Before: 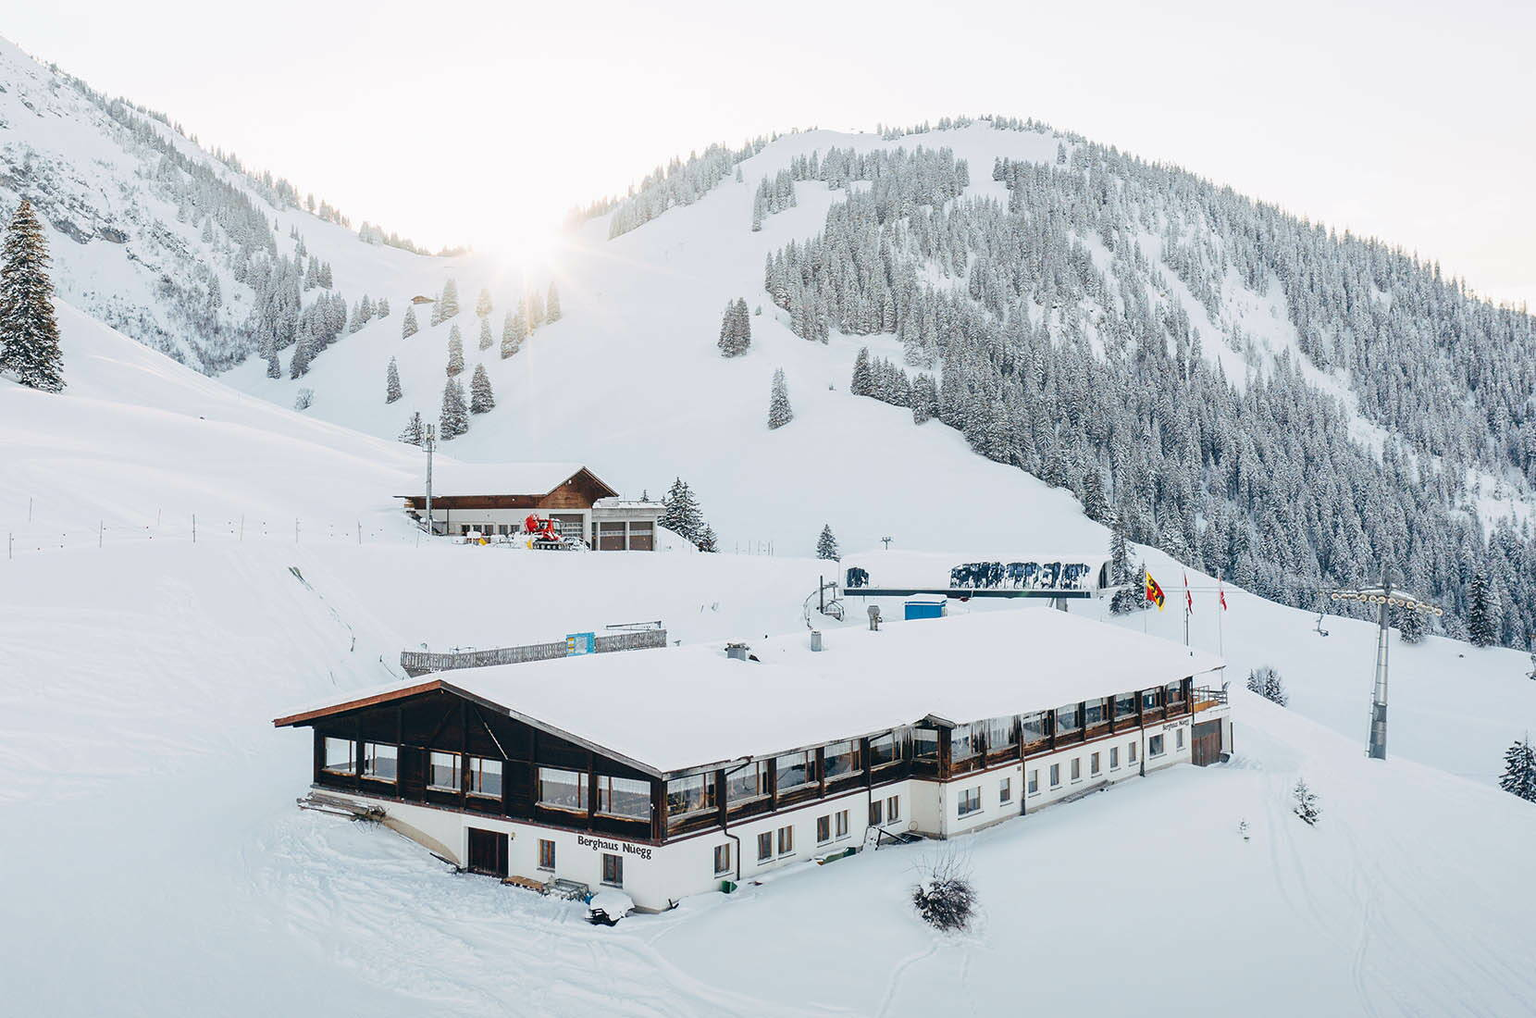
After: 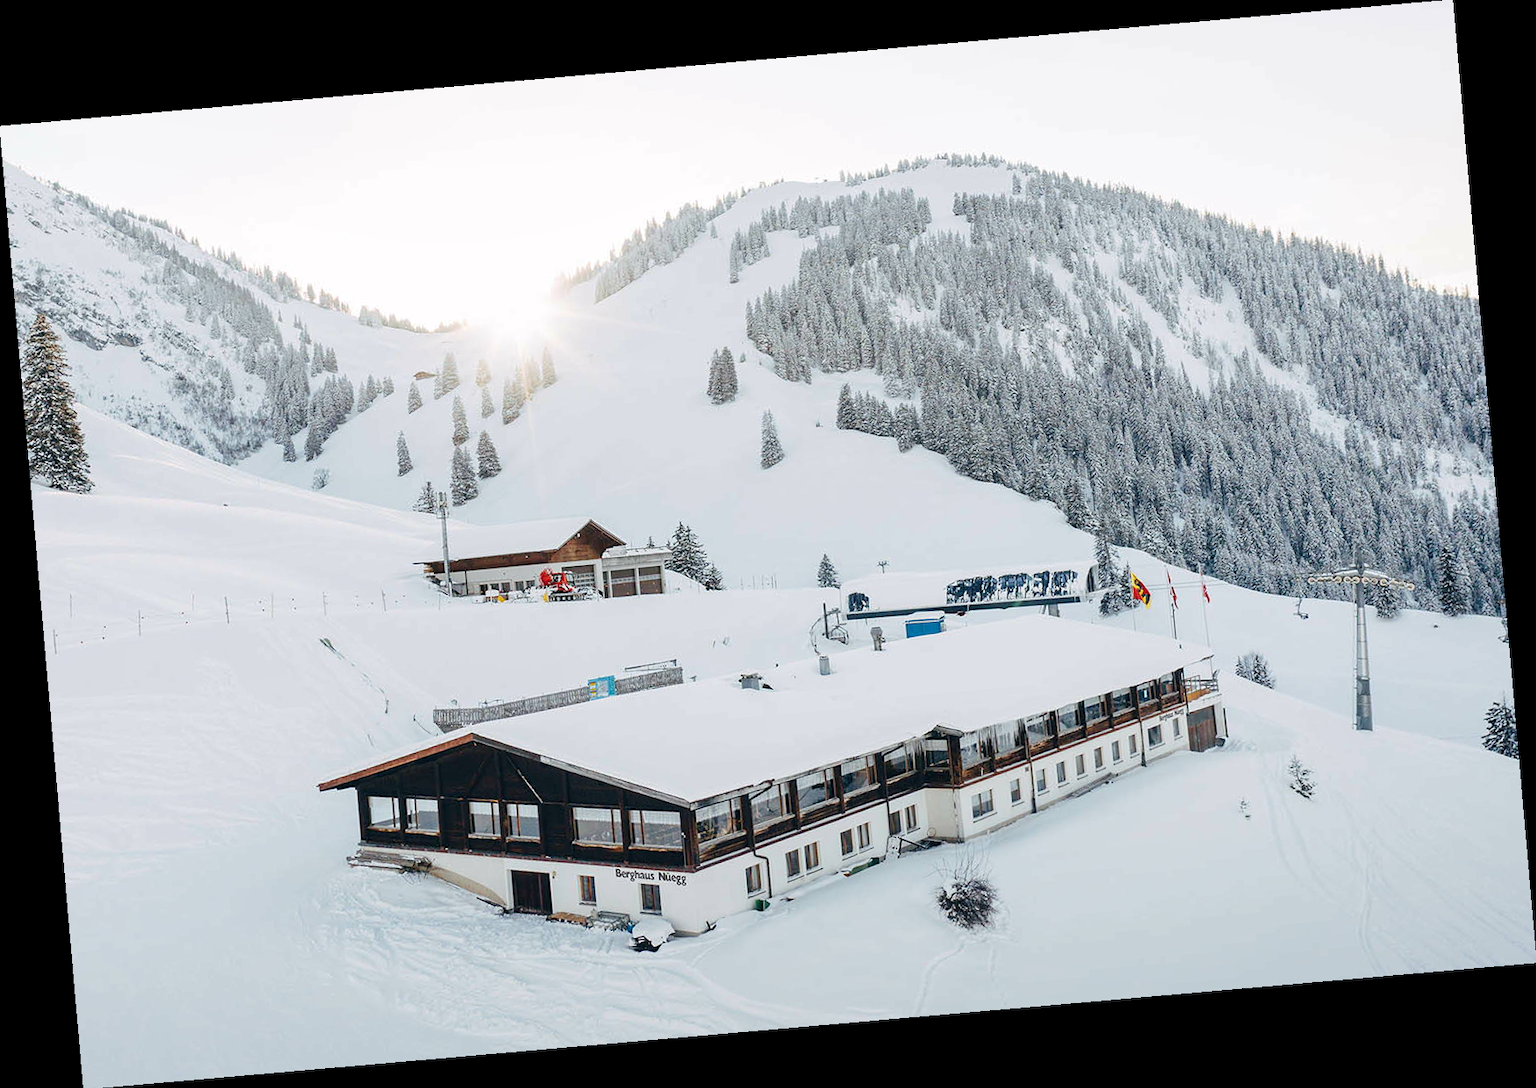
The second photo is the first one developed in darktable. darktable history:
rotate and perspective: rotation -4.98°, automatic cropping off
exposure: compensate highlight preservation false
local contrast: highlights 100%, shadows 100%, detail 120%, midtone range 0.2
color balance: contrast -0.5%
